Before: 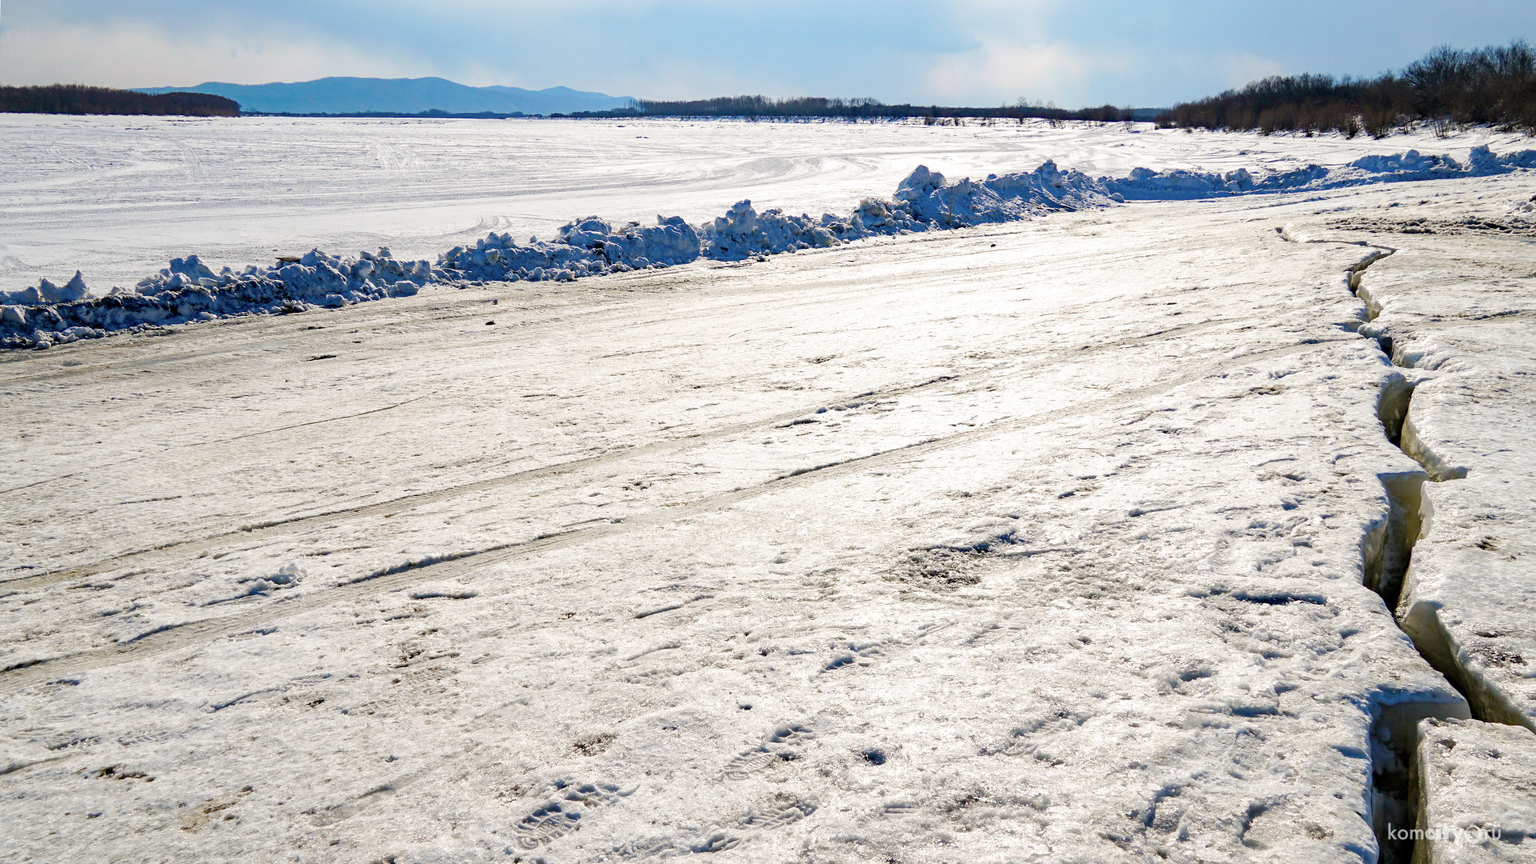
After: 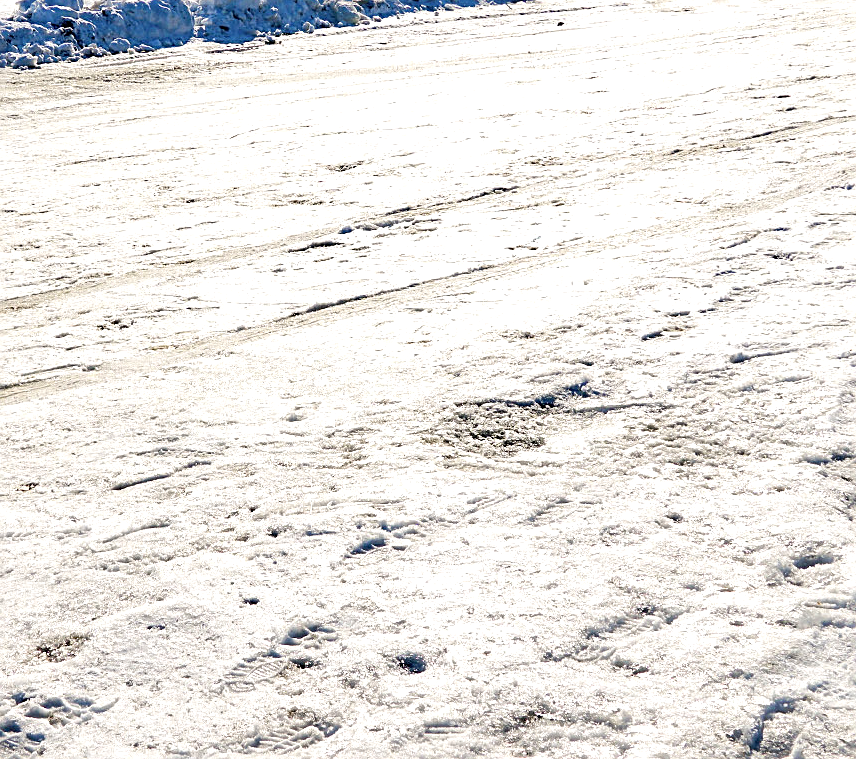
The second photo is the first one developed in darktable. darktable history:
exposure: exposure 0.372 EV, compensate highlight preservation false
sharpen: on, module defaults
crop: left 35.489%, top 26.205%, right 19.911%, bottom 3.435%
